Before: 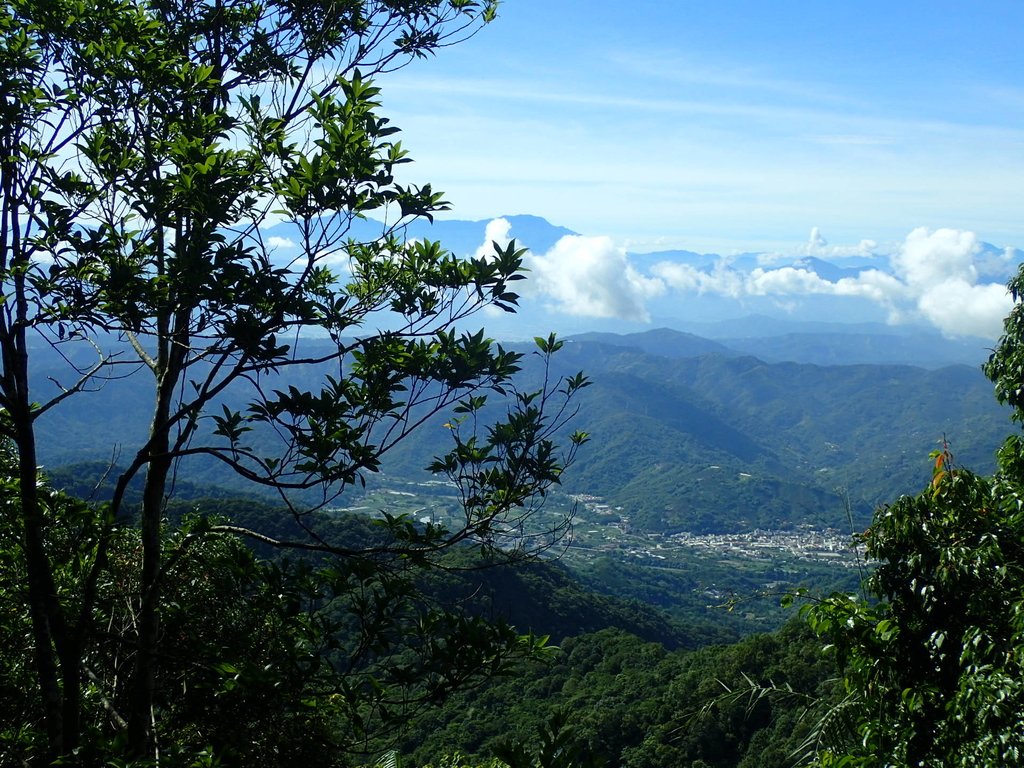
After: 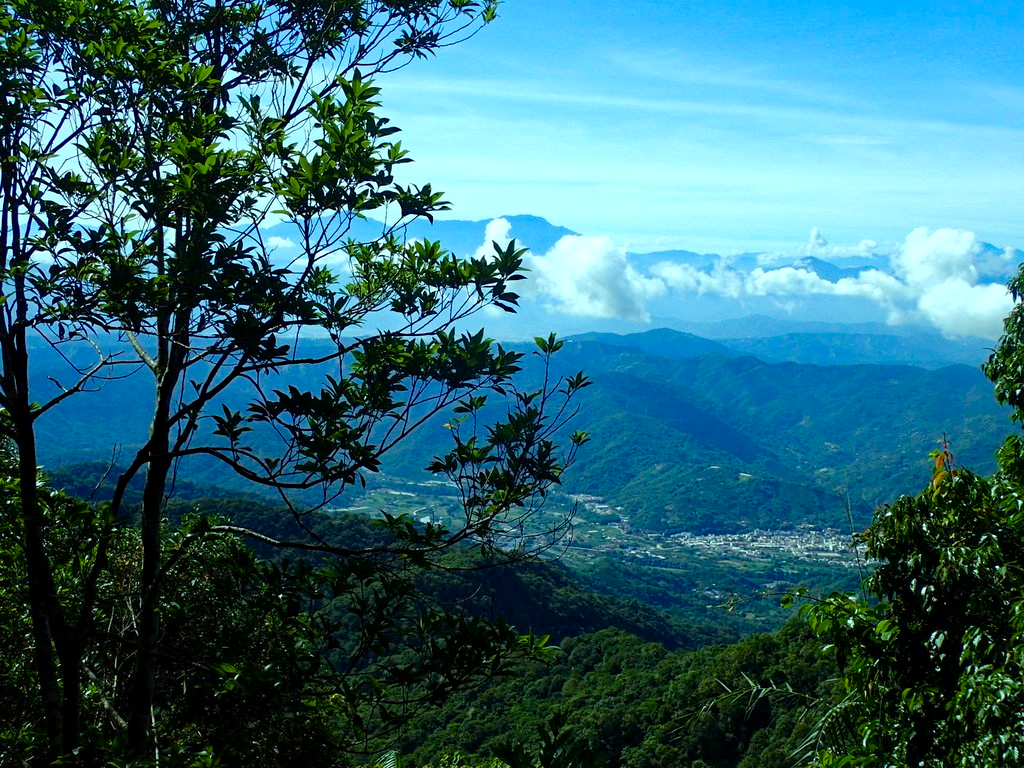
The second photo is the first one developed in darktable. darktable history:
color balance rgb: highlights gain › chroma 4.101%, highlights gain › hue 201.89°, perceptual saturation grading › global saturation -0.094%, perceptual saturation grading › highlights -17.148%, perceptual saturation grading › mid-tones 32.758%, perceptual saturation grading › shadows 50.409%
local contrast: mode bilateral grid, contrast 20, coarseness 51, detail 119%, midtone range 0.2
haze removal: compatibility mode true, adaptive false
